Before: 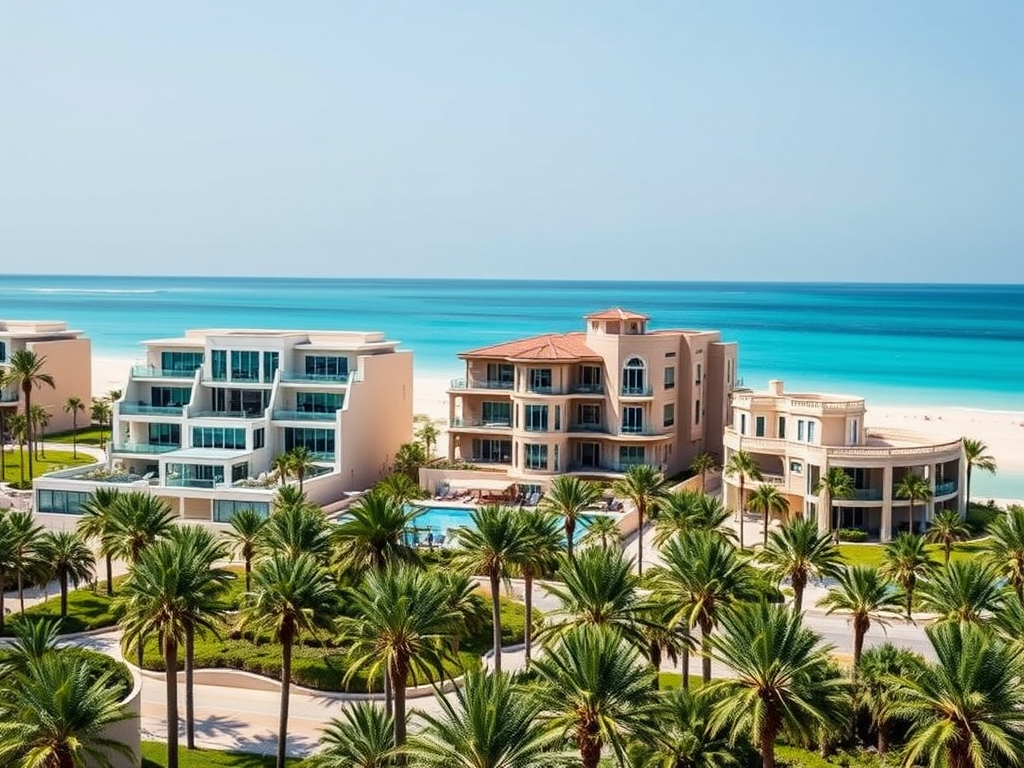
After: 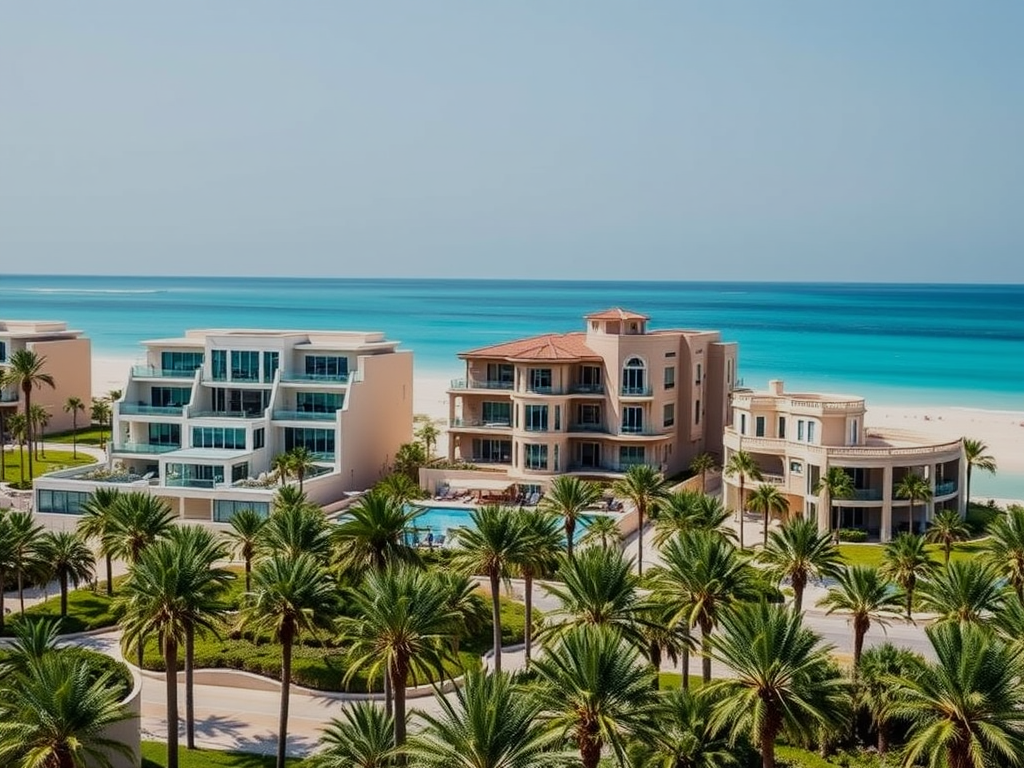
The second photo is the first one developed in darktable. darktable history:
exposure: exposure -0.486 EV, compensate highlight preservation false
